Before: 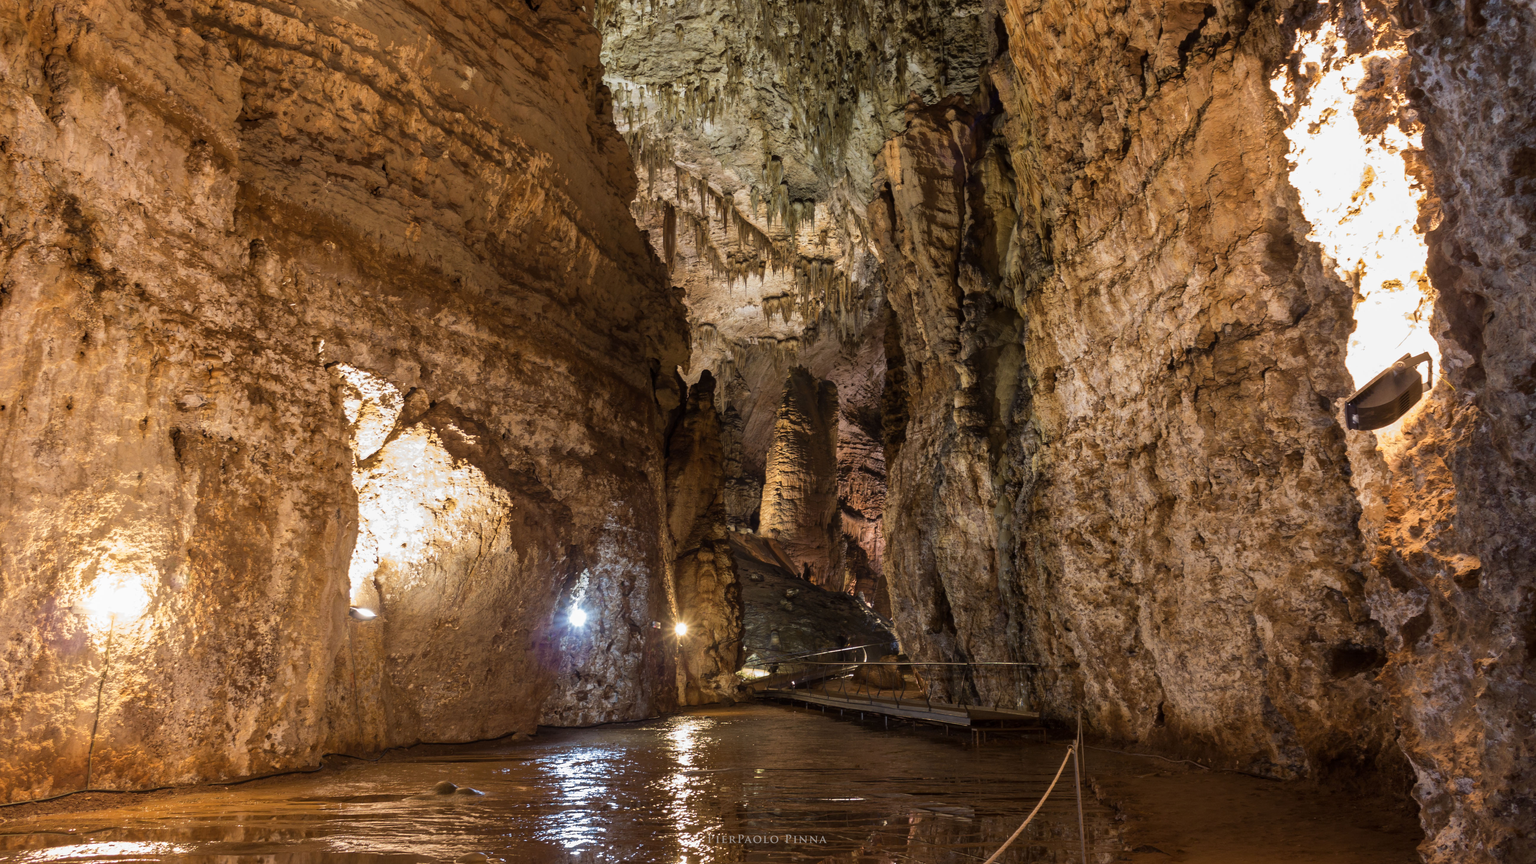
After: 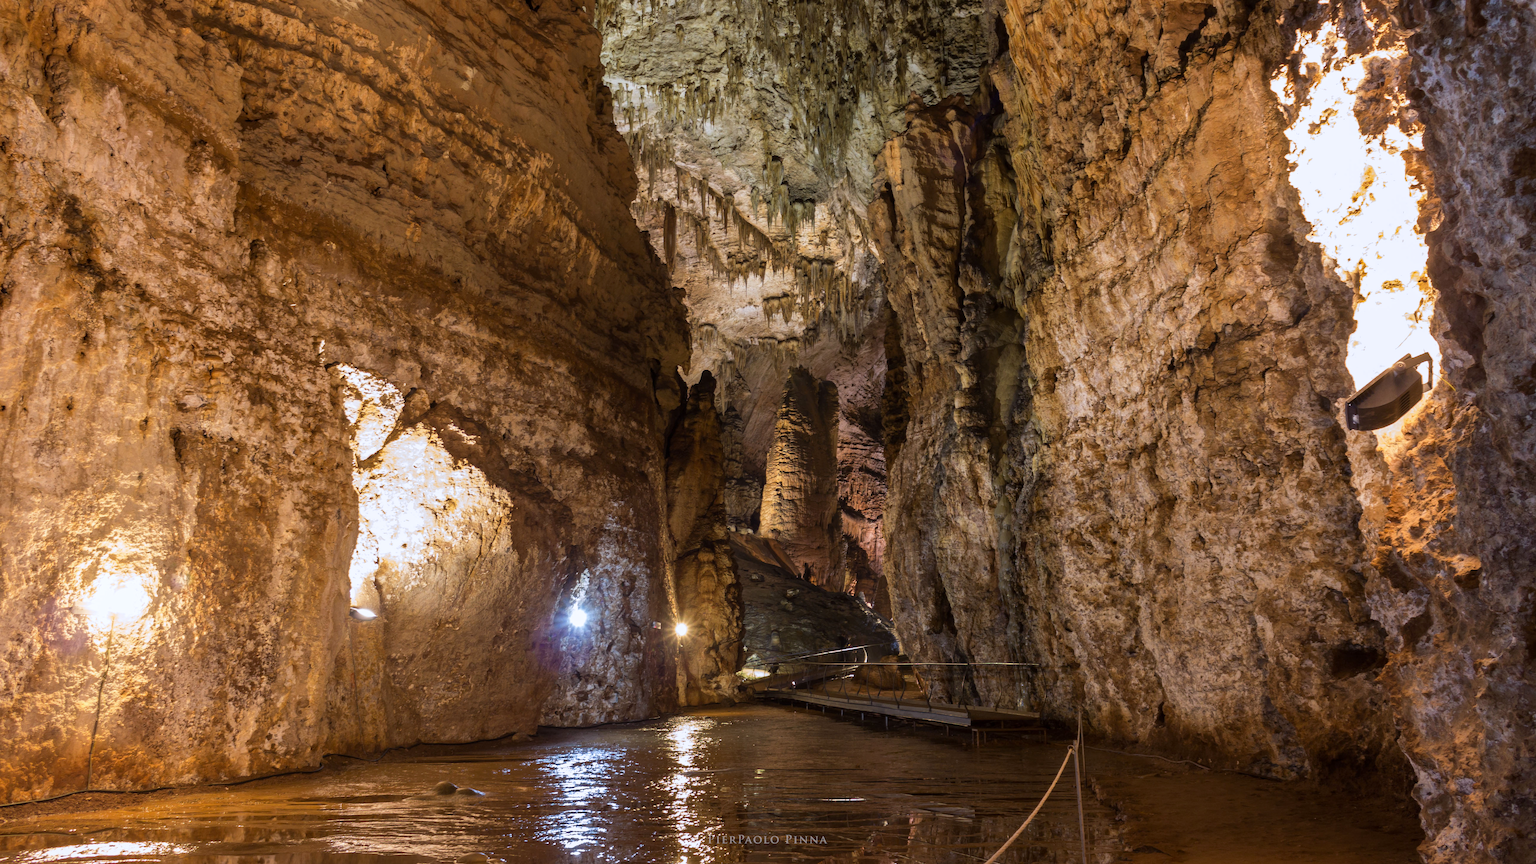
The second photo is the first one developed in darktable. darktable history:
contrast brightness saturation: saturation 0.13
white balance: red 0.984, blue 1.059
